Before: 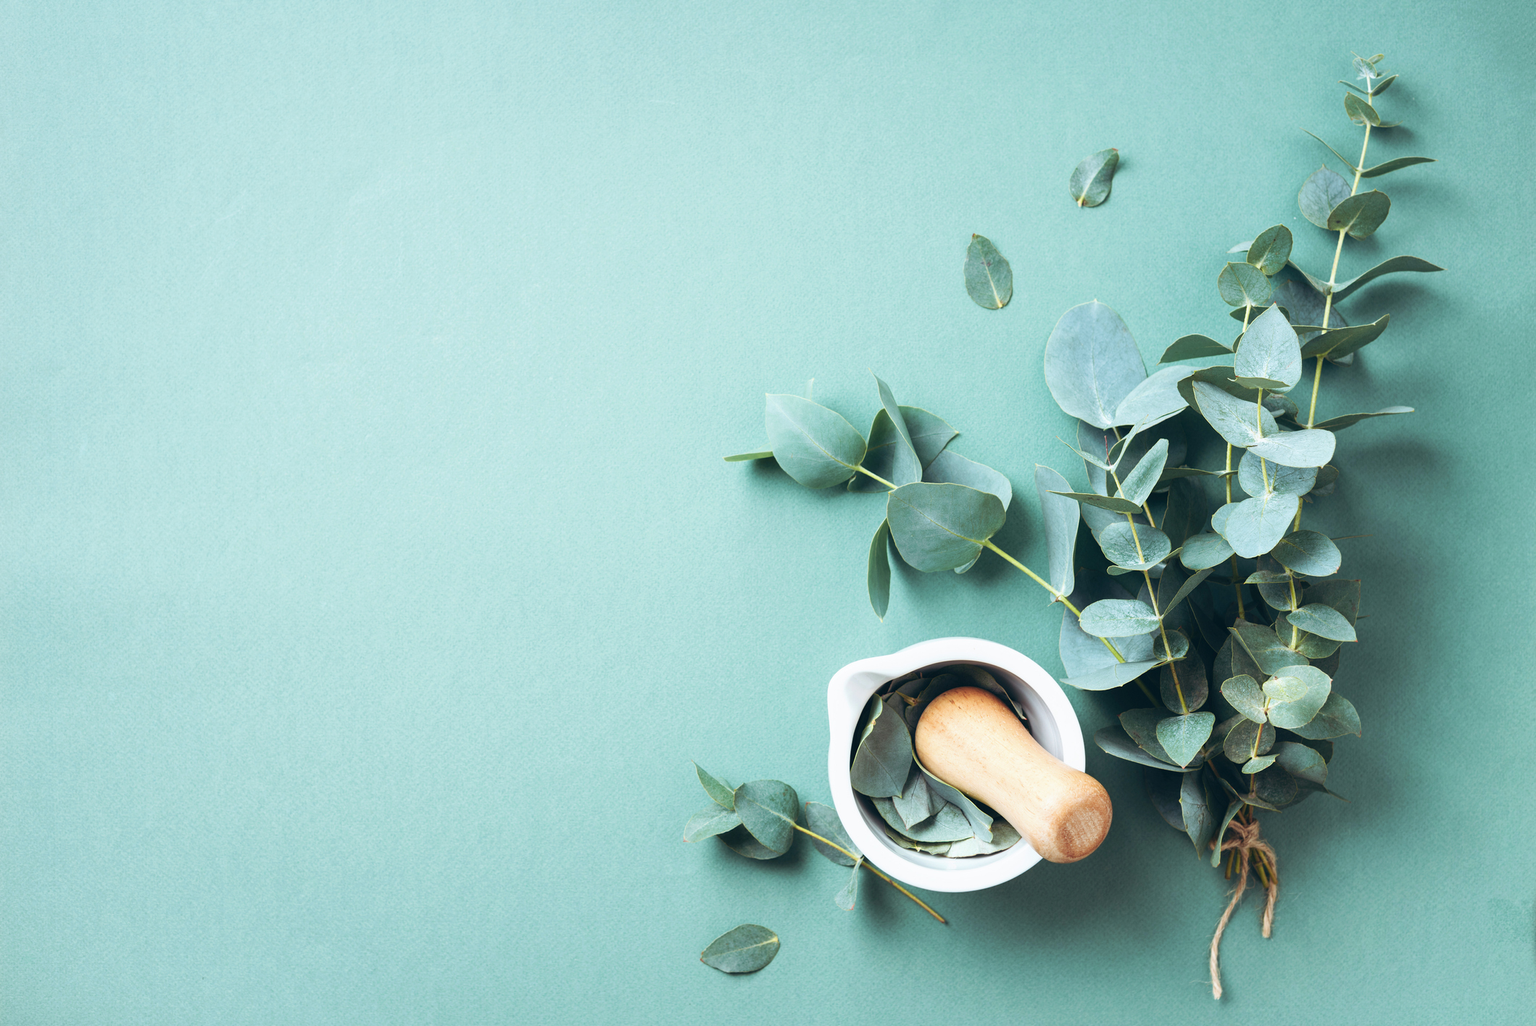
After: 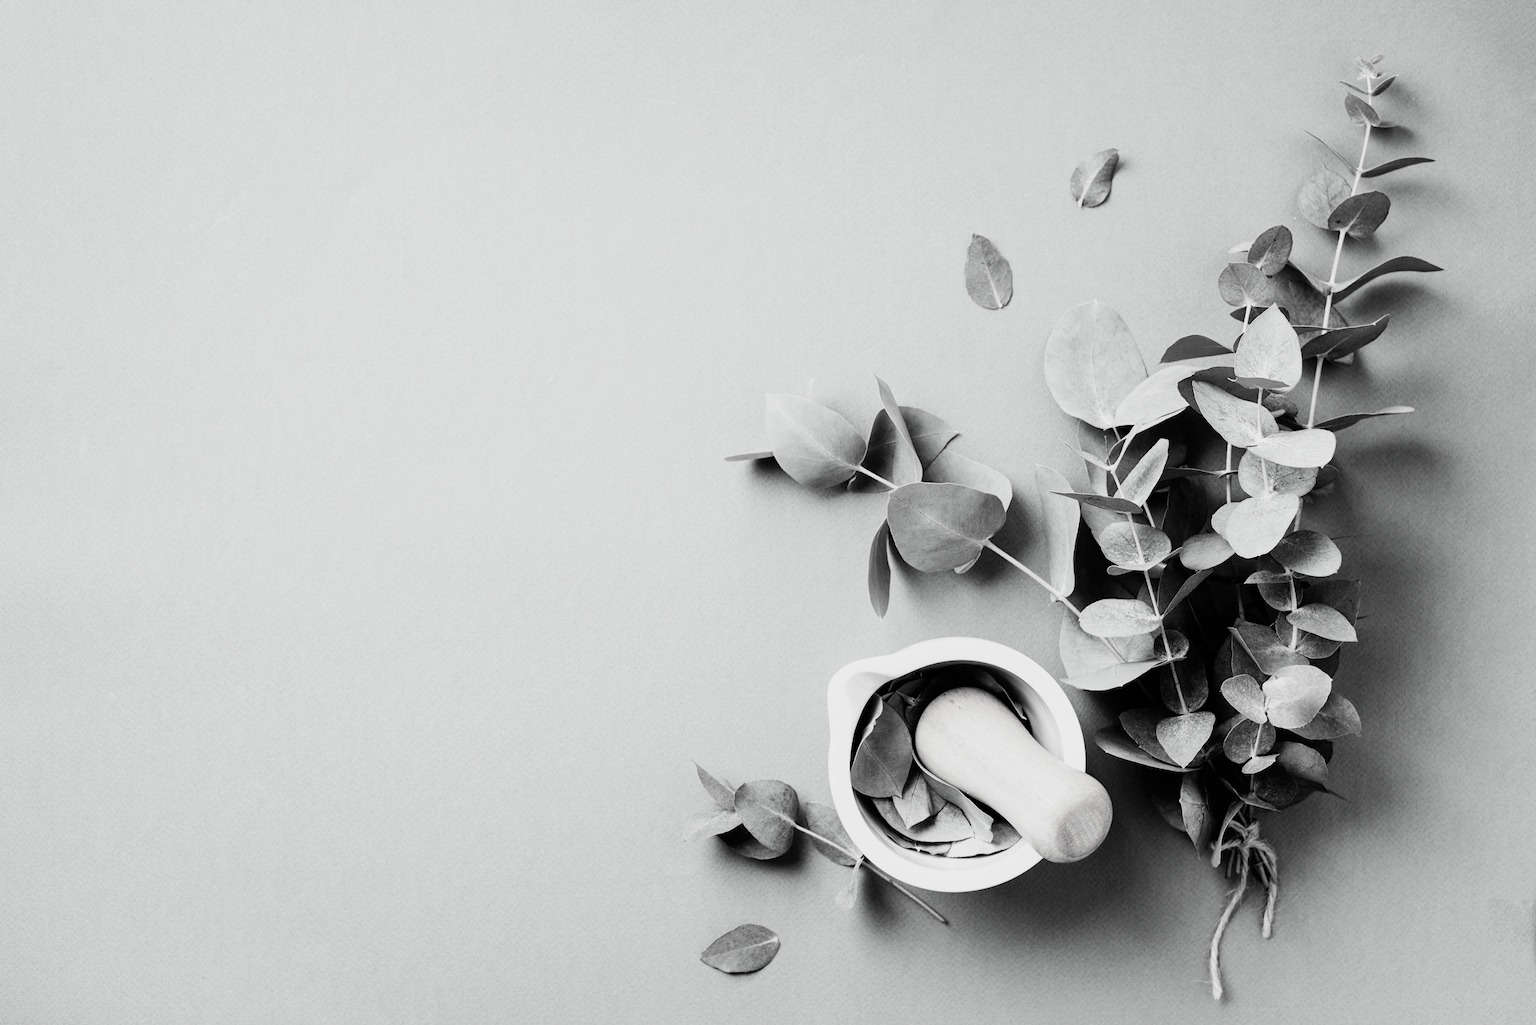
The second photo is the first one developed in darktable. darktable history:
filmic rgb: black relative exposure -5.01 EV, white relative exposure 3.53 EV, hardness 3.16, contrast 1.399, highlights saturation mix -48.97%, color science v4 (2020)
